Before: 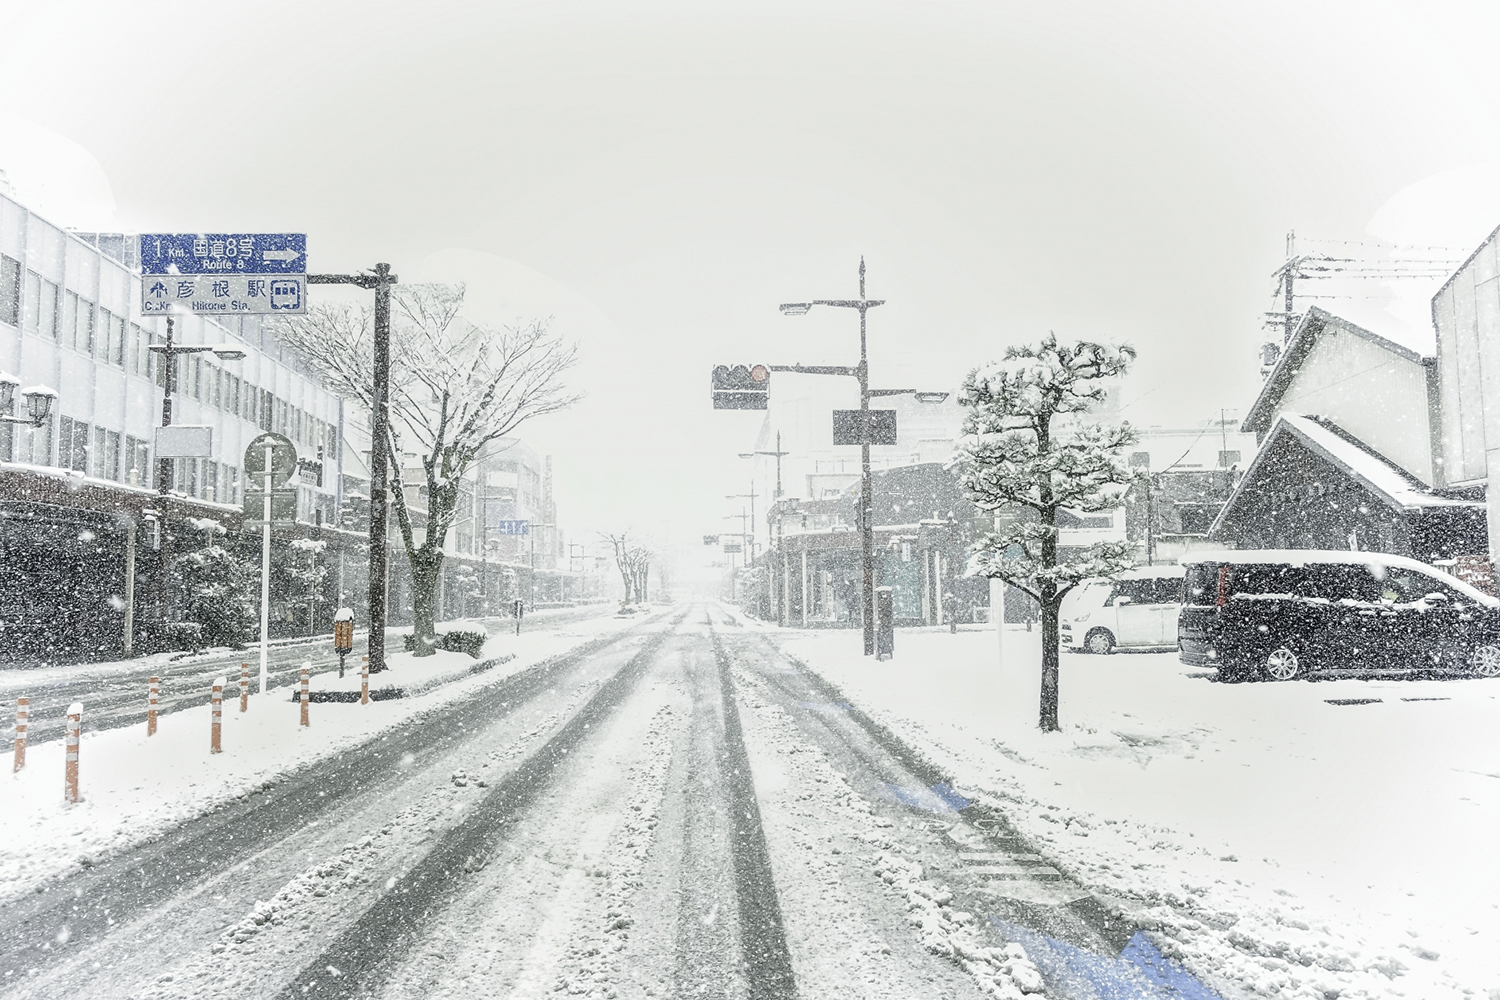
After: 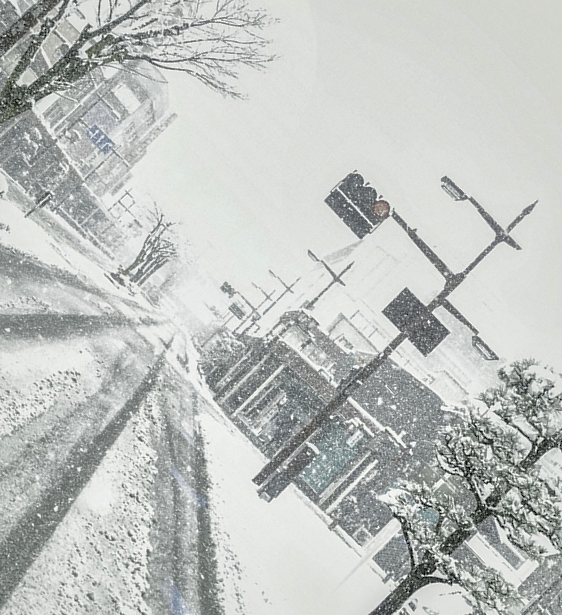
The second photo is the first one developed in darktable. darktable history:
shadows and highlights: on, module defaults
crop and rotate: angle -45.98°, top 16.032%, right 0.85%, bottom 11.723%
local contrast: mode bilateral grid, contrast 26, coarseness 60, detail 151%, midtone range 0.2
